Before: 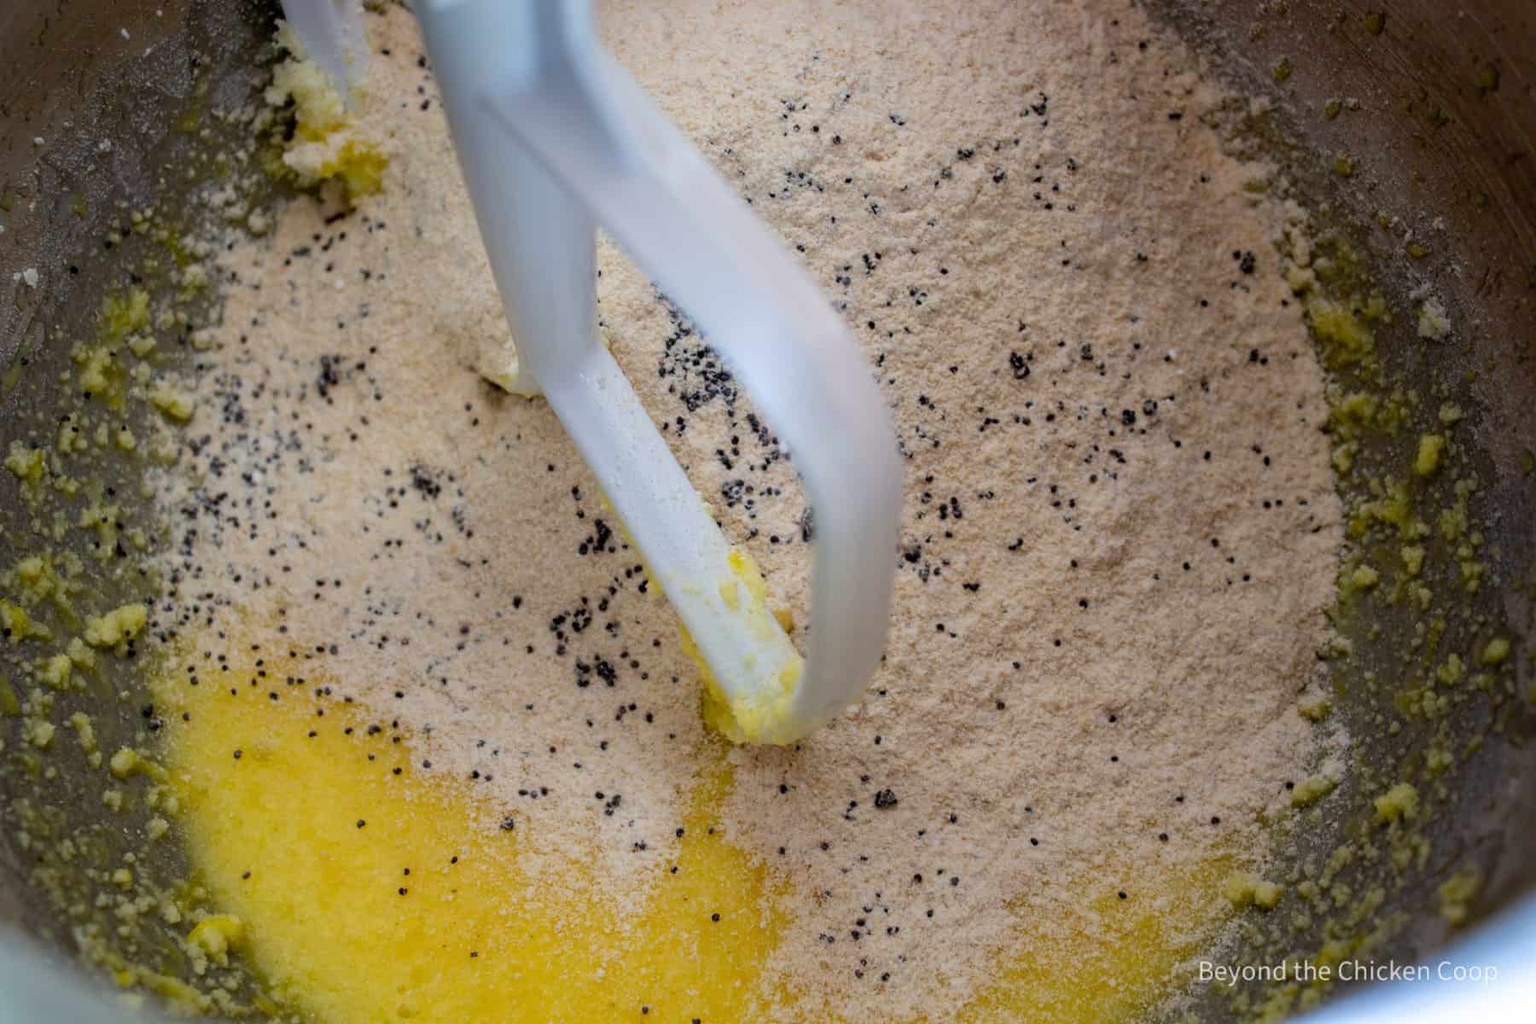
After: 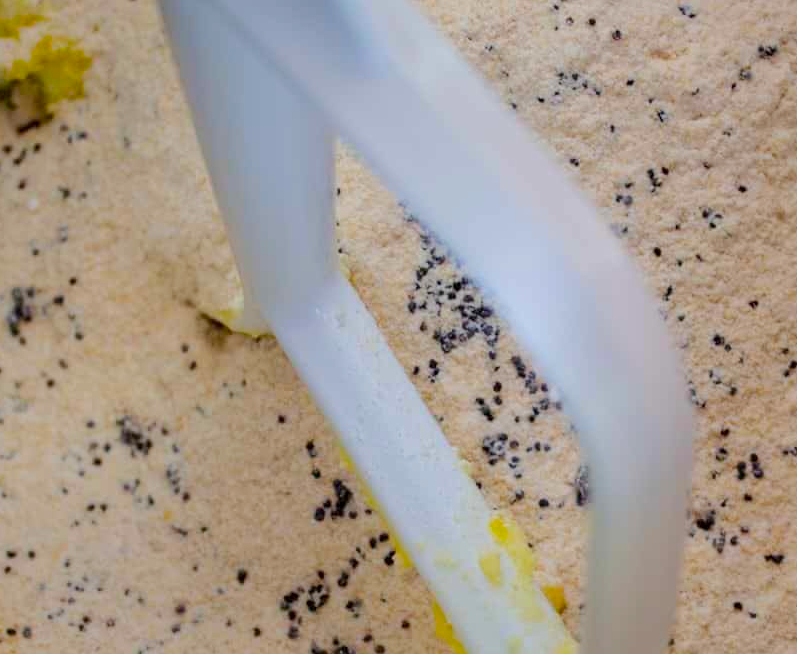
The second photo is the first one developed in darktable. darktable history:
color balance rgb: perceptual saturation grading › global saturation 25.288%, perceptual brilliance grading › mid-tones 9.64%, perceptual brilliance grading › shadows 15.596%, contrast -10.475%
crop: left 20.266%, top 10.774%, right 35.432%, bottom 34.689%
